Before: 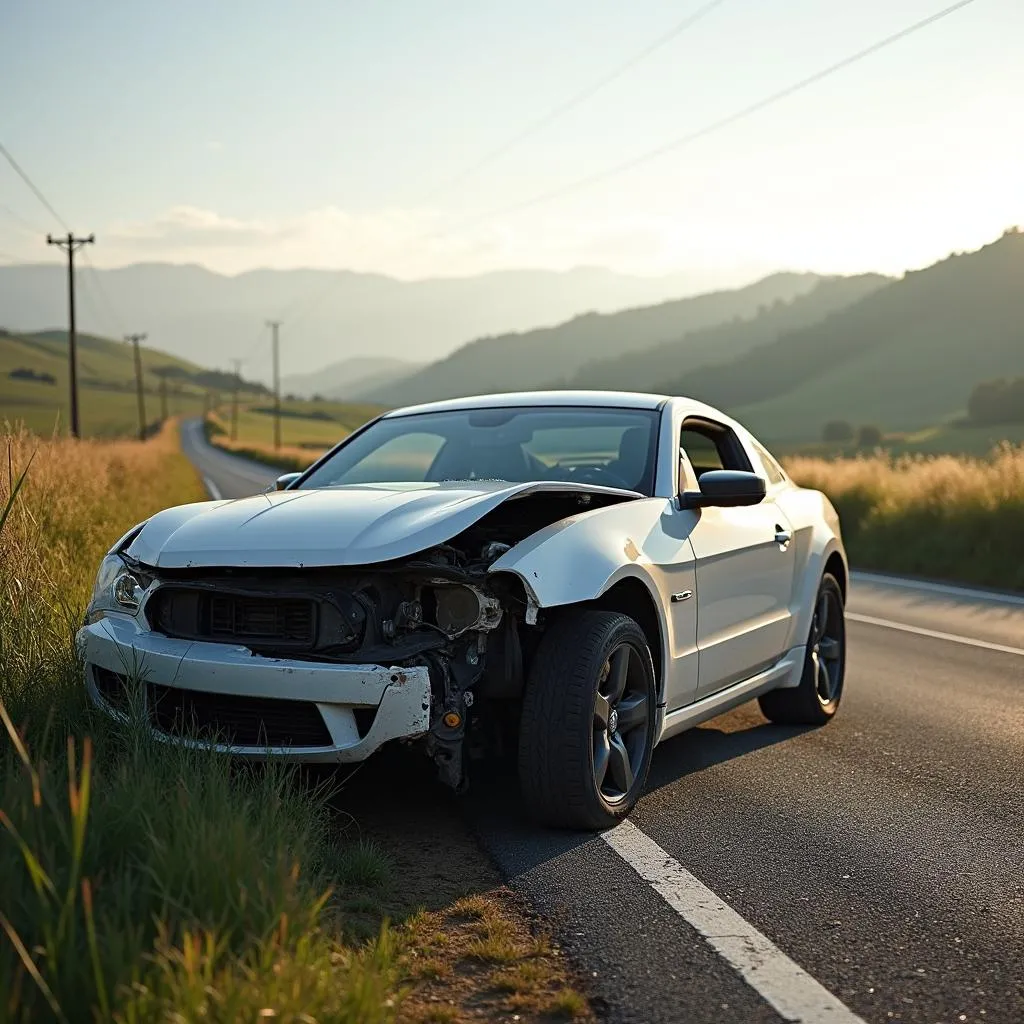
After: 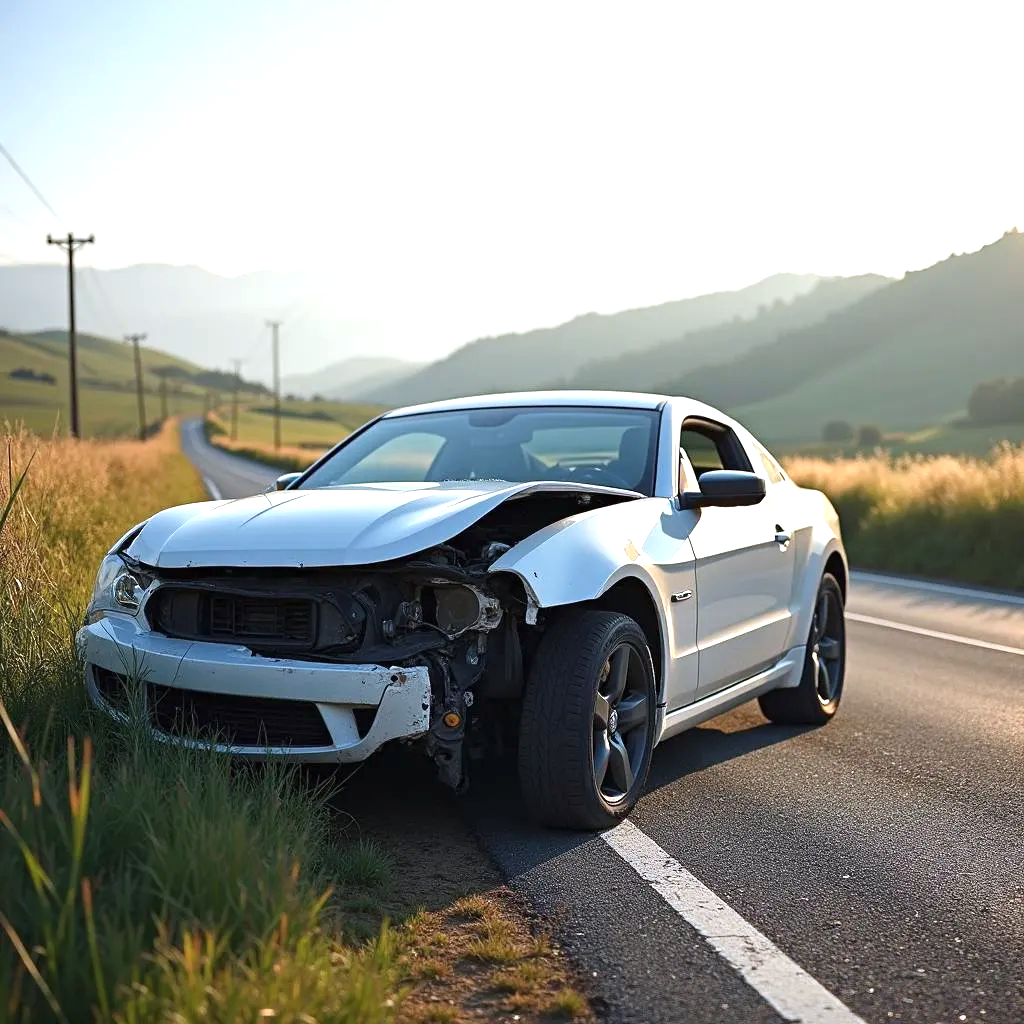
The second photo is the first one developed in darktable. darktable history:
exposure: black level correction 0, exposure 0.68 EV, compensate exposure bias true, compensate highlight preservation false
color calibration: illuminant as shot in camera, x 0.358, y 0.373, temperature 4628.91 K
